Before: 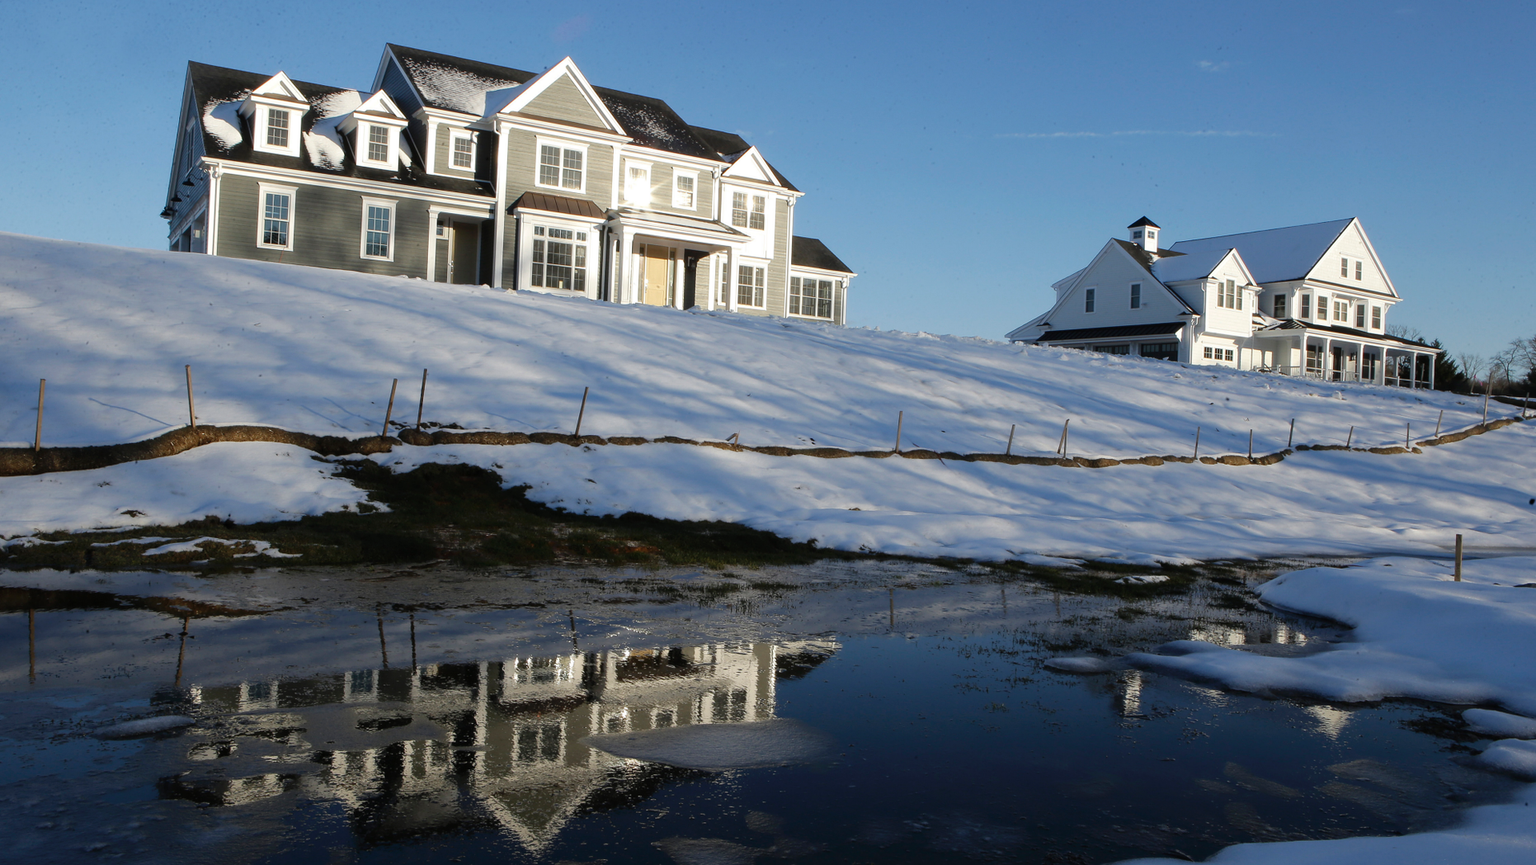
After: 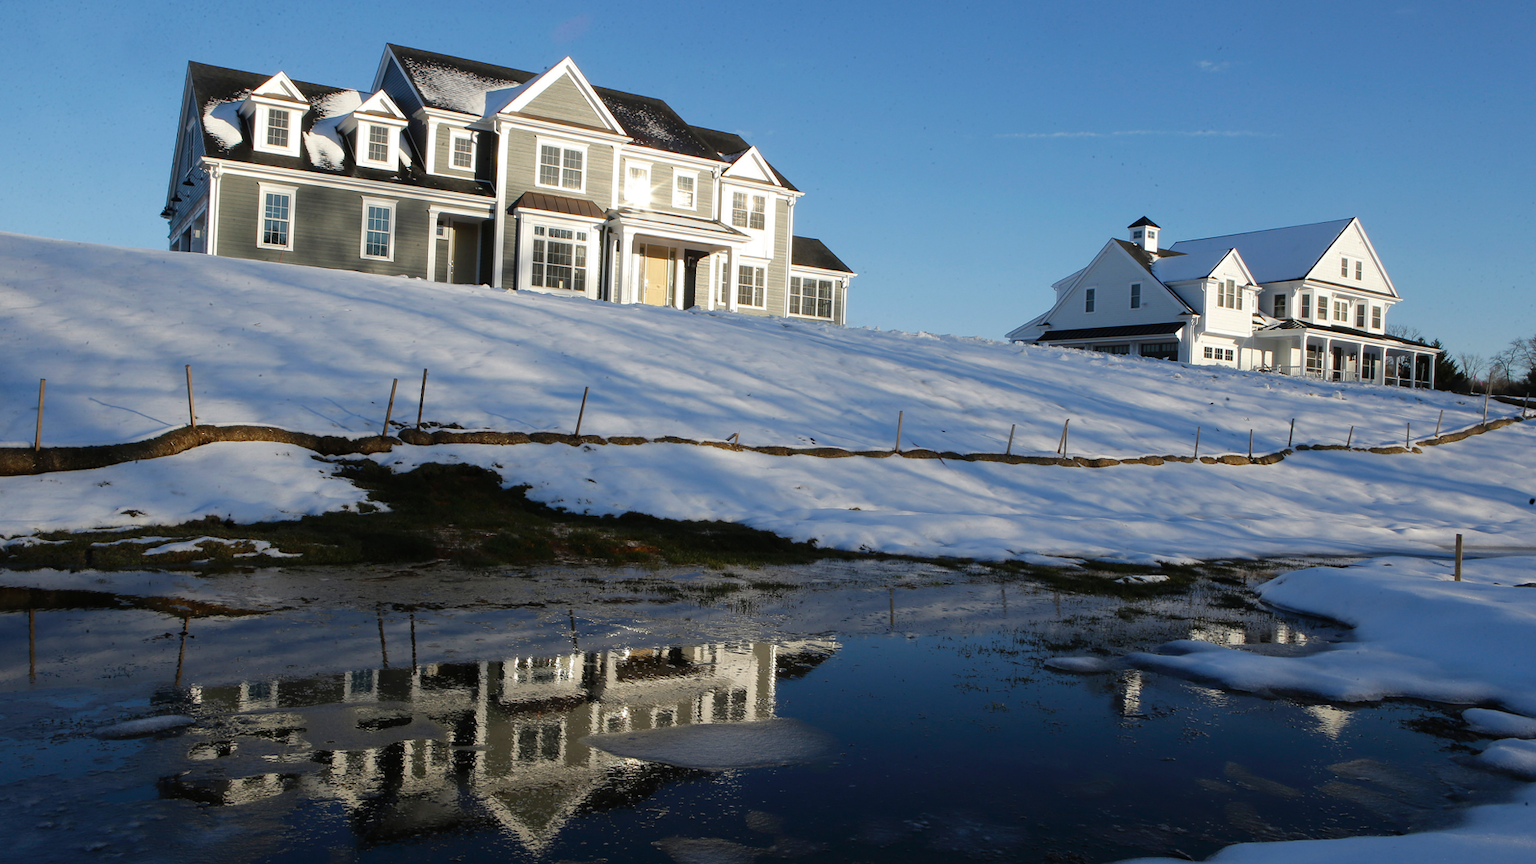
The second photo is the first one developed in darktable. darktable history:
contrast brightness saturation: saturation 0.095
